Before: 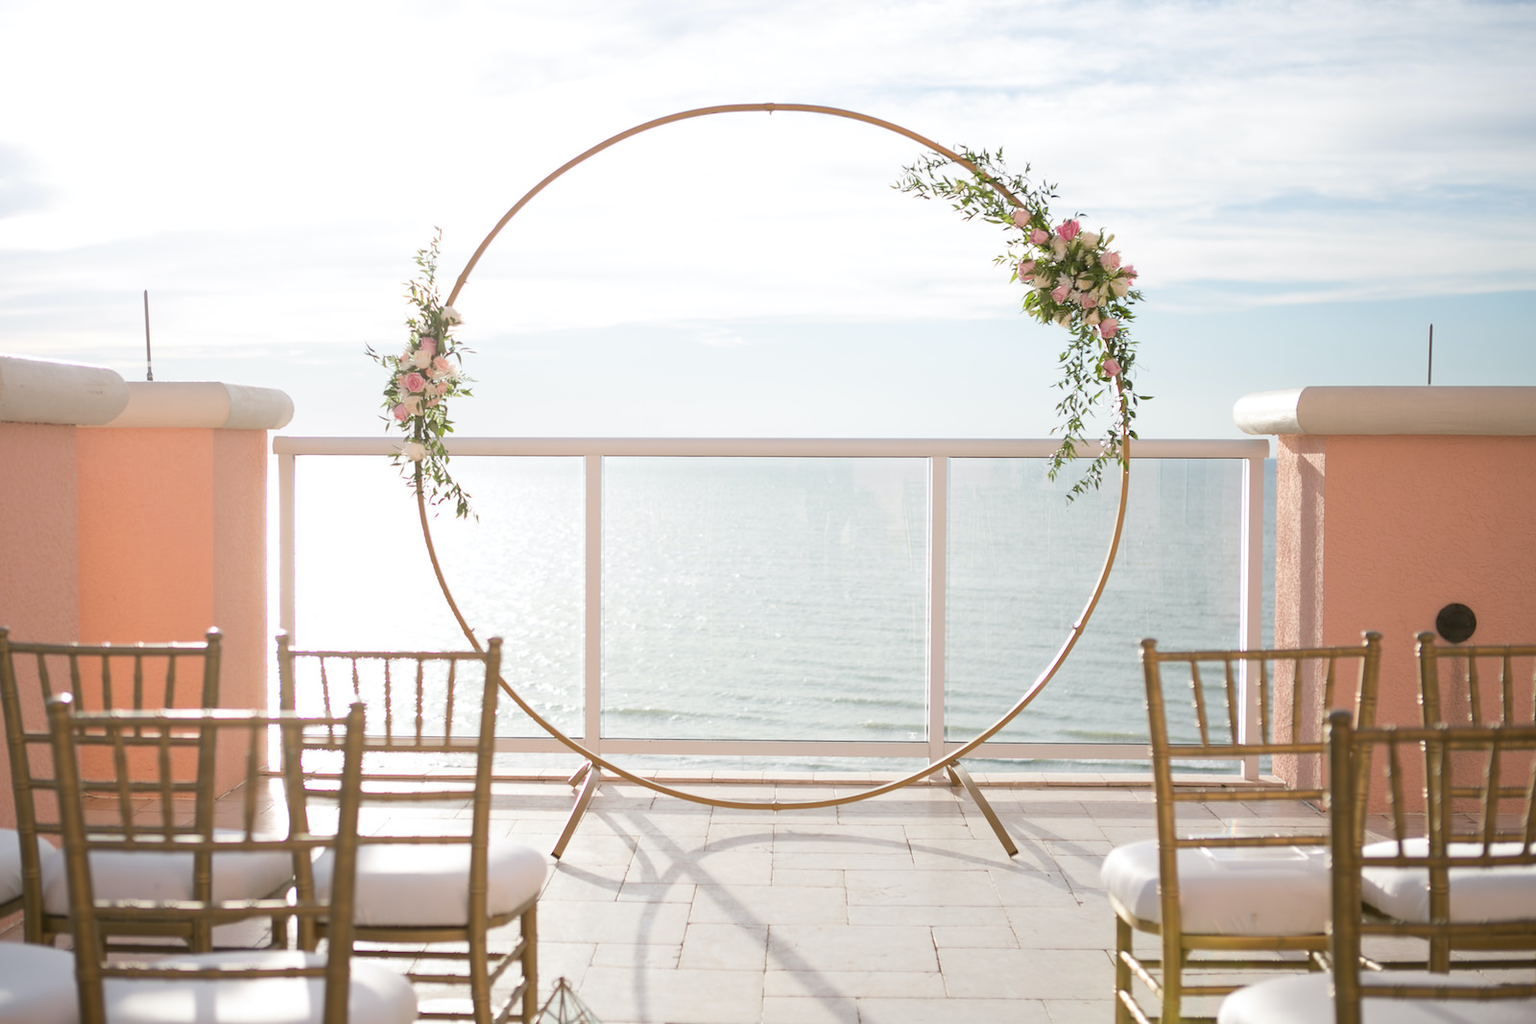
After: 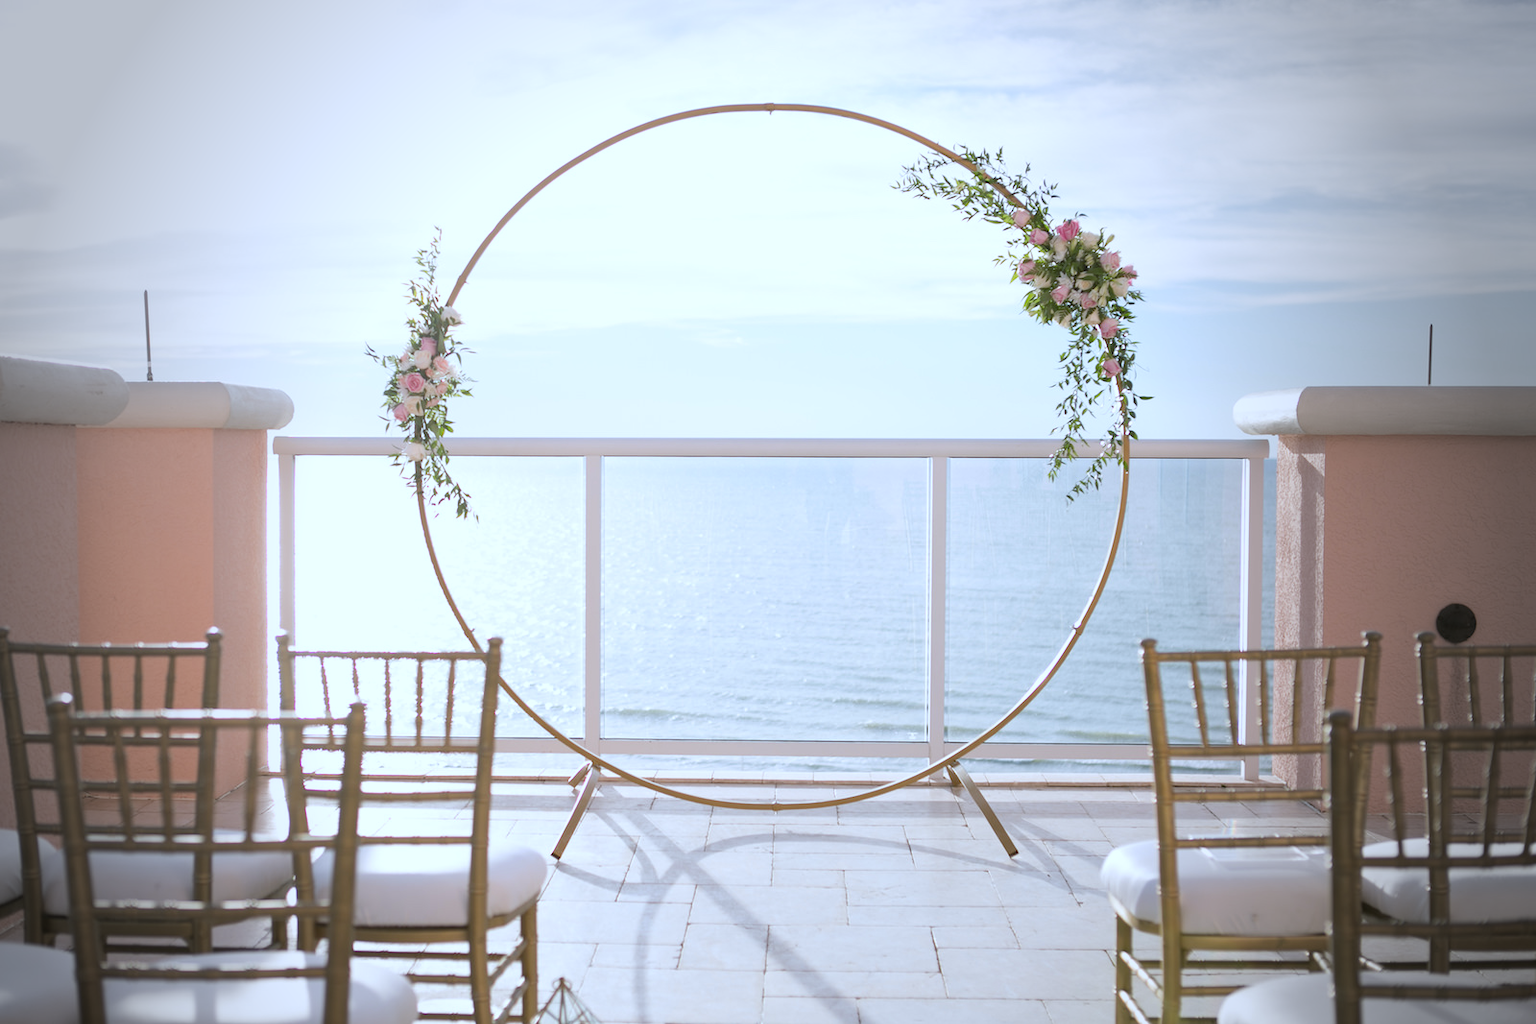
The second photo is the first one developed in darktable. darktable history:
white balance: red 0.926, green 1.003, blue 1.133
vignetting: fall-off start 64.63%, center (-0.034, 0.148), width/height ratio 0.881
